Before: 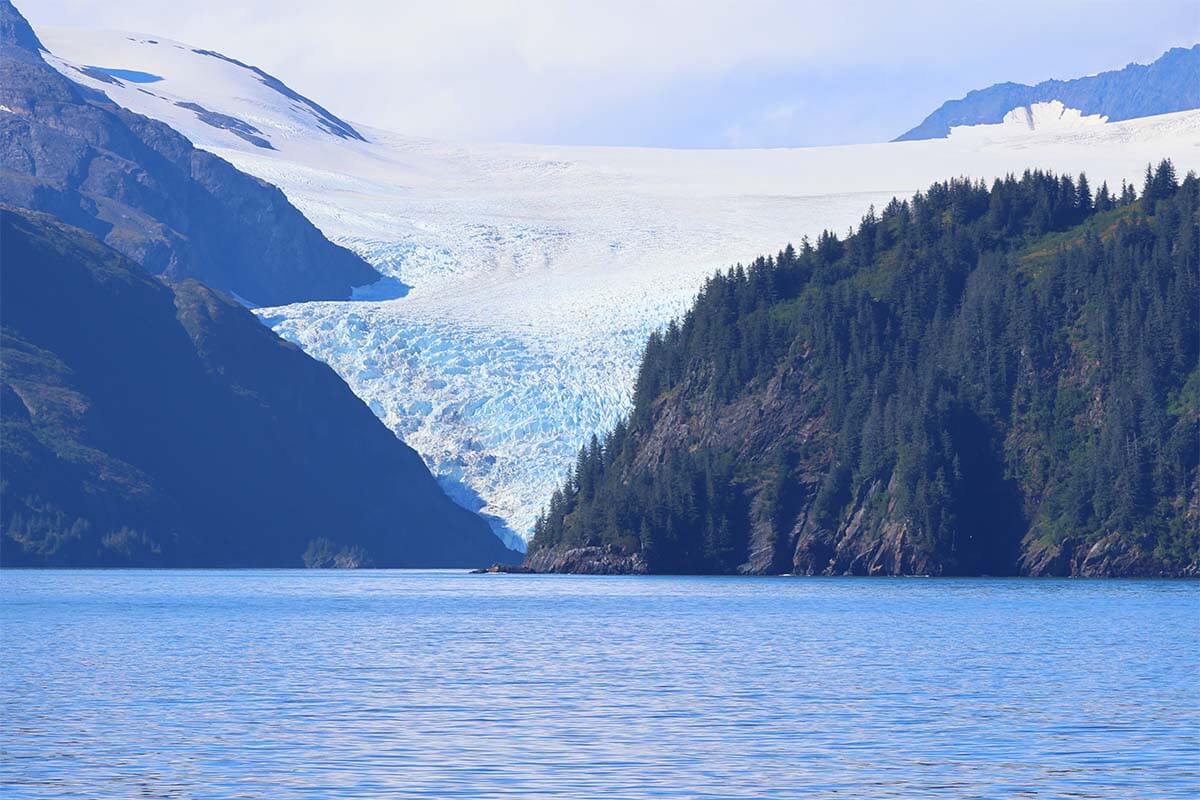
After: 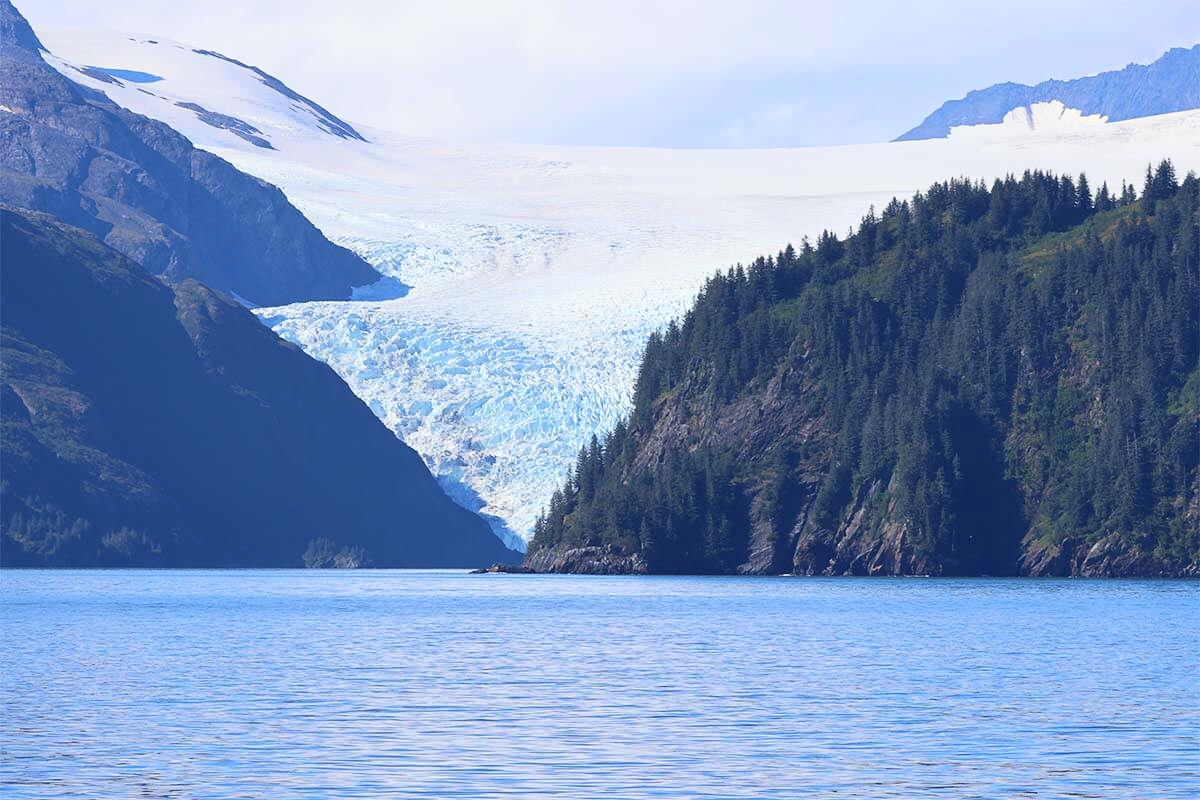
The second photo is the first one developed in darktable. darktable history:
contrast brightness saturation: contrast 0.149, brightness 0.049
